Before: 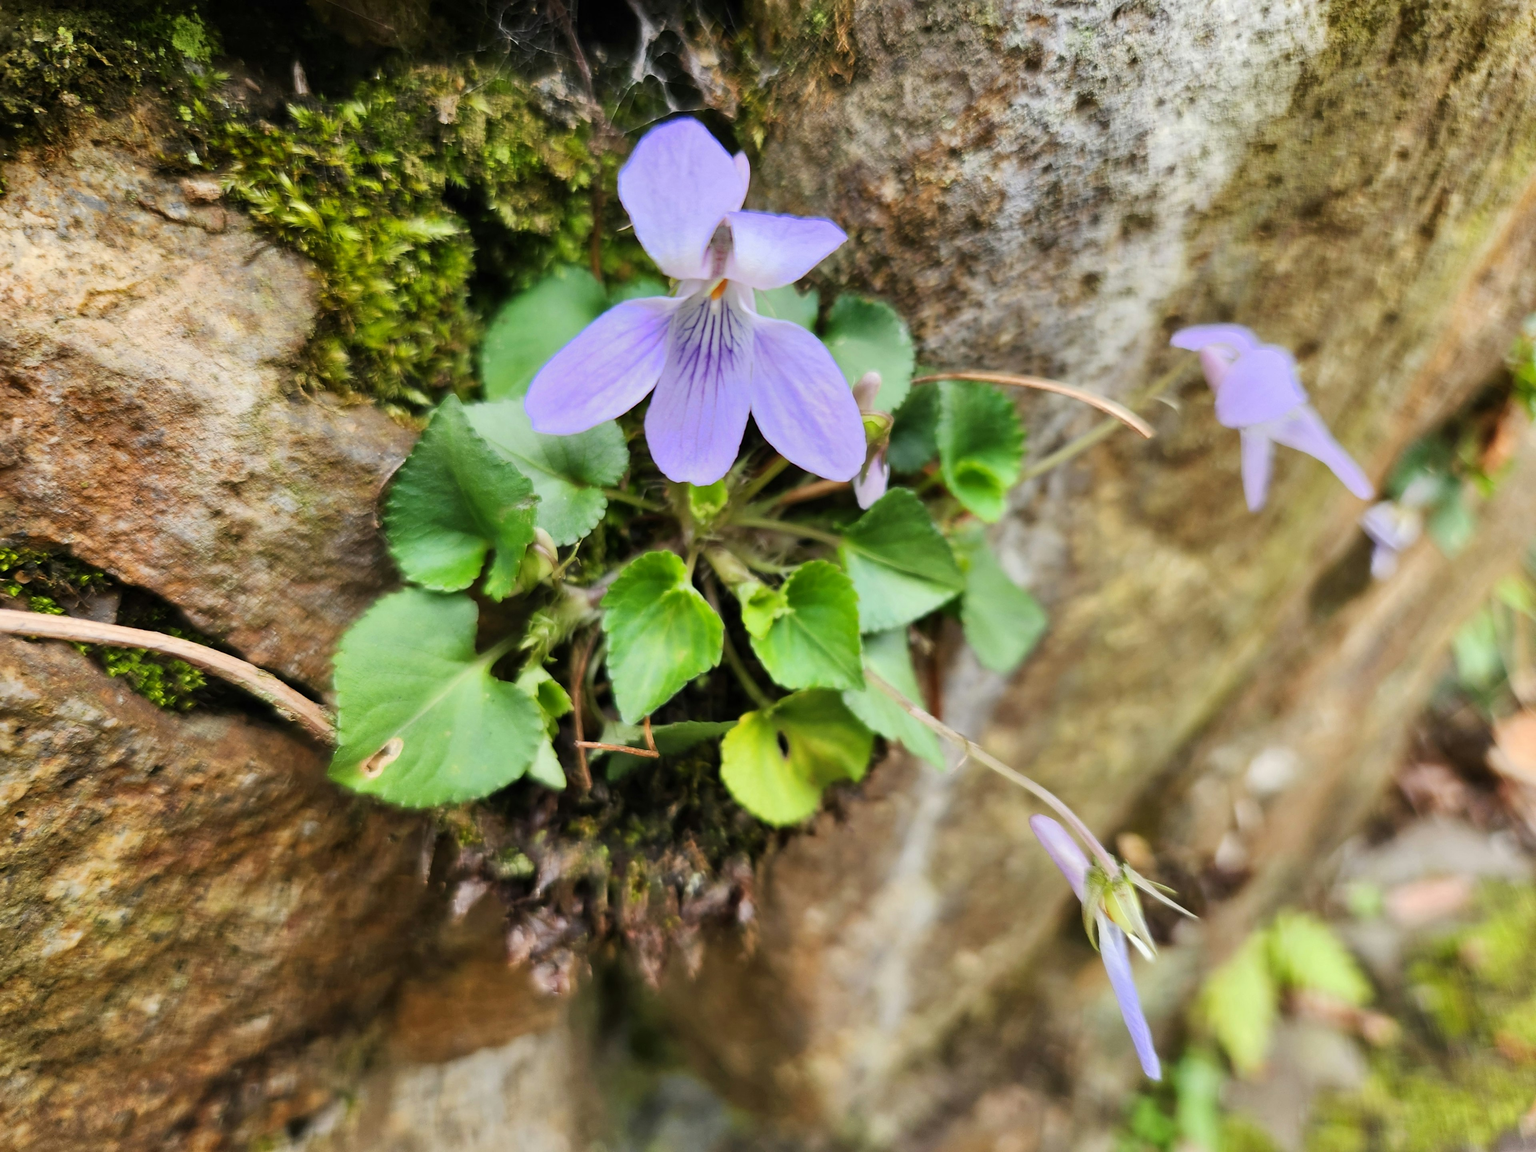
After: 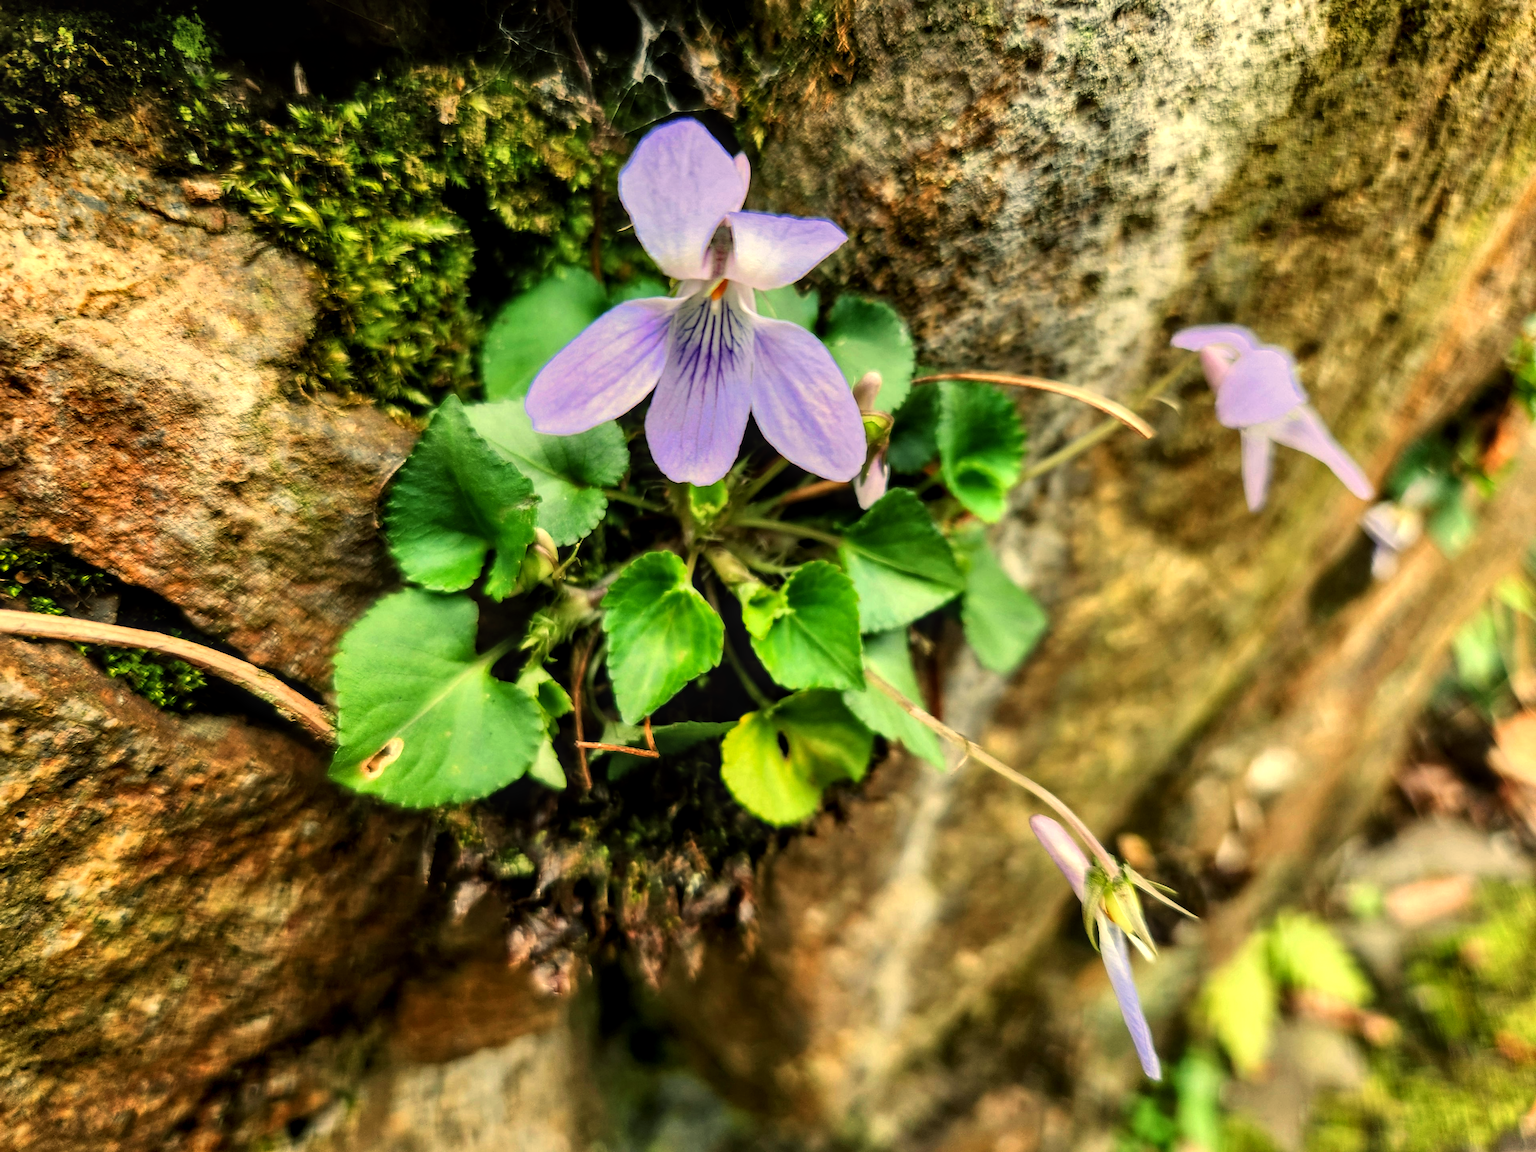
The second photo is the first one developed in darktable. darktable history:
color balance: mode lift, gamma, gain (sRGB), lift [1.014, 0.966, 0.918, 0.87], gamma [0.86, 0.734, 0.918, 0.976], gain [1.063, 1.13, 1.063, 0.86]
local contrast: on, module defaults
